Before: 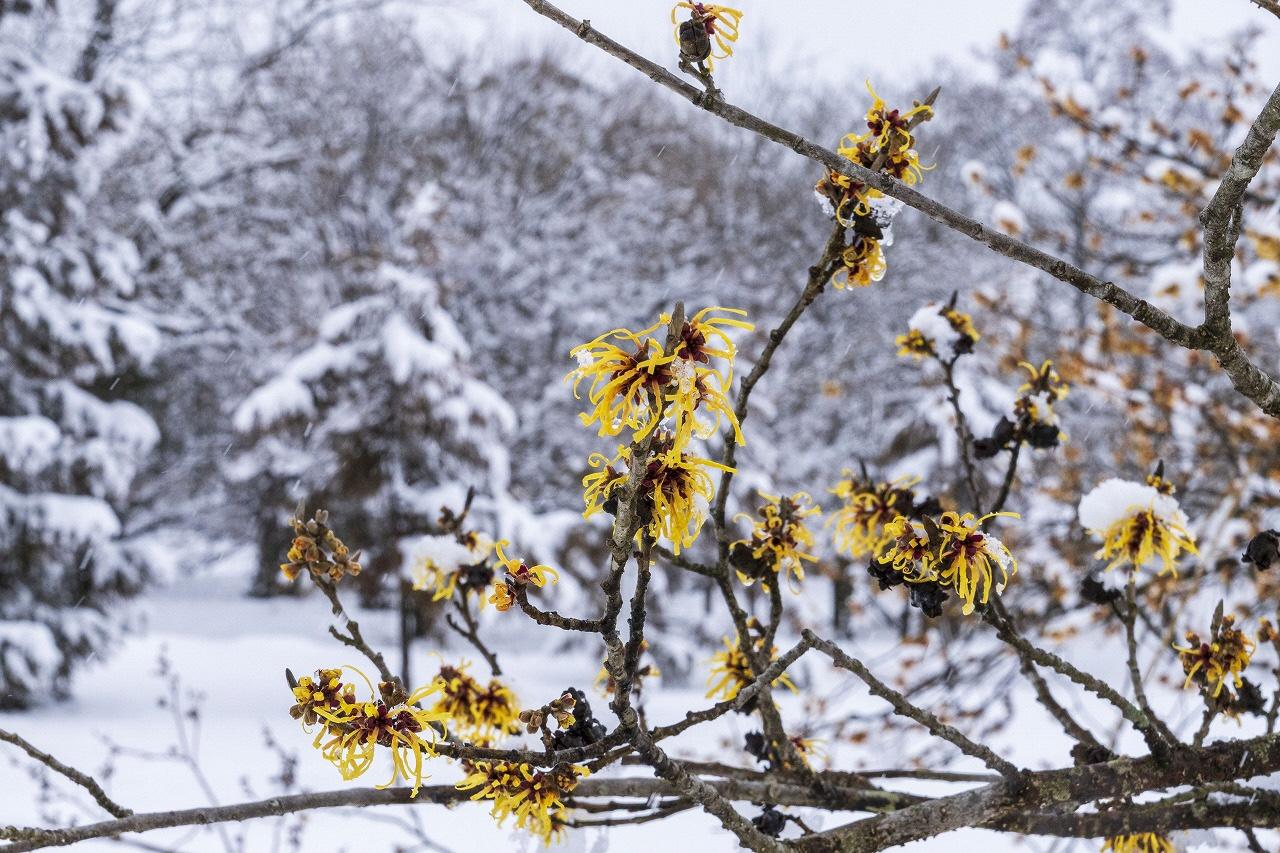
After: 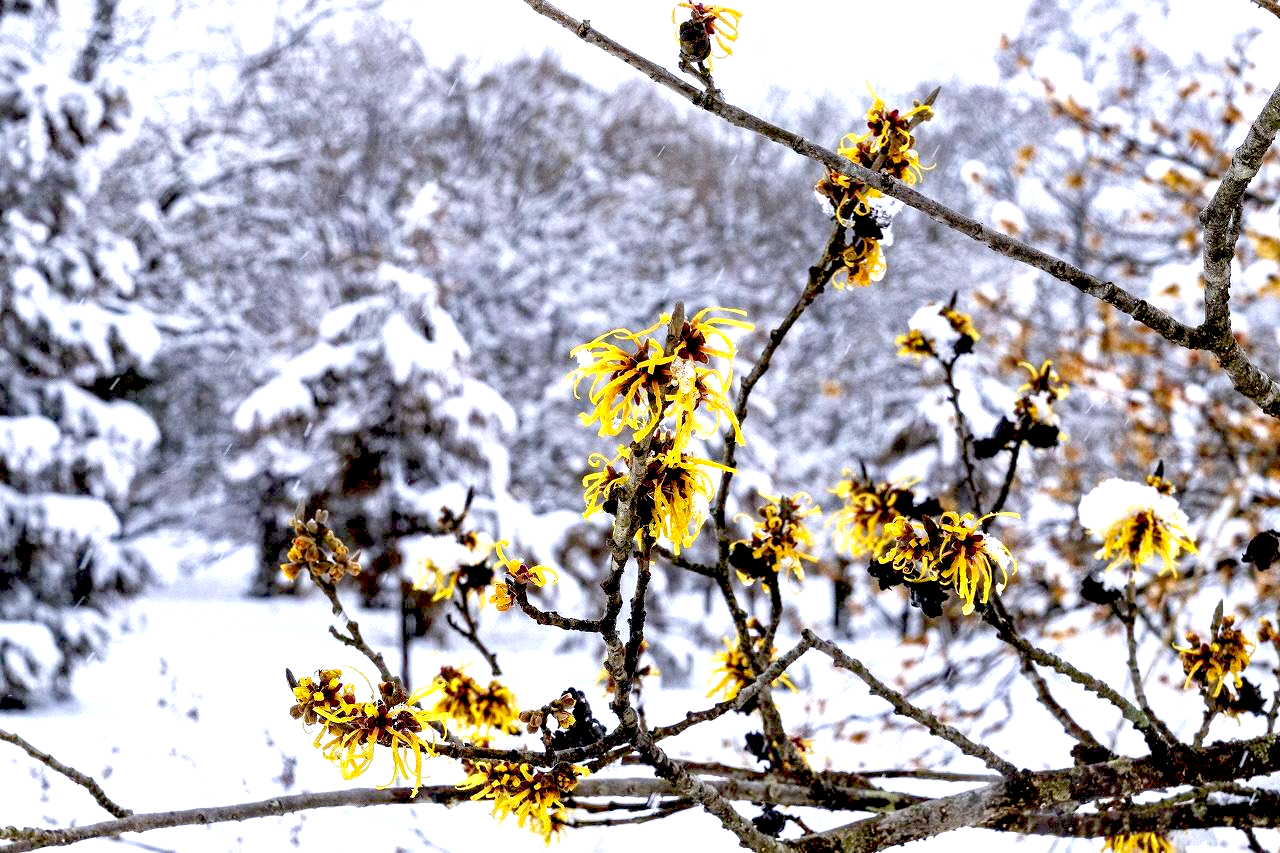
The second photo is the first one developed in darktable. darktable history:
shadows and highlights: shadows 25, white point adjustment -3, highlights -30
exposure: black level correction 0.035, exposure 0.9 EV, compensate highlight preservation false
